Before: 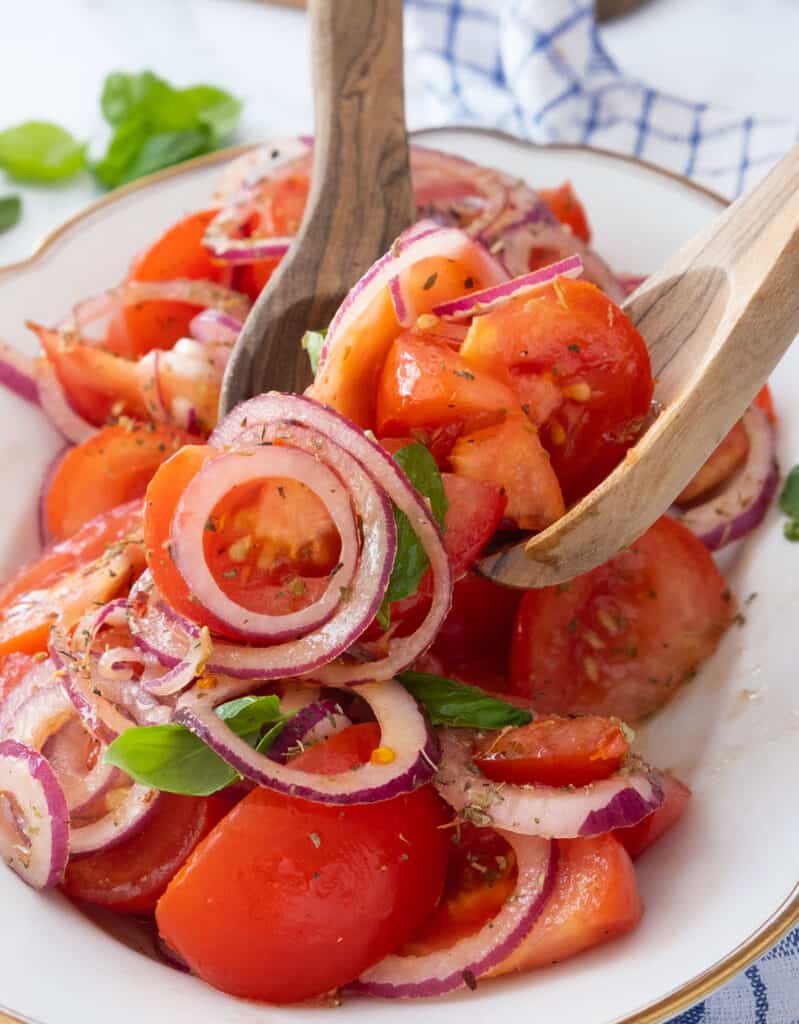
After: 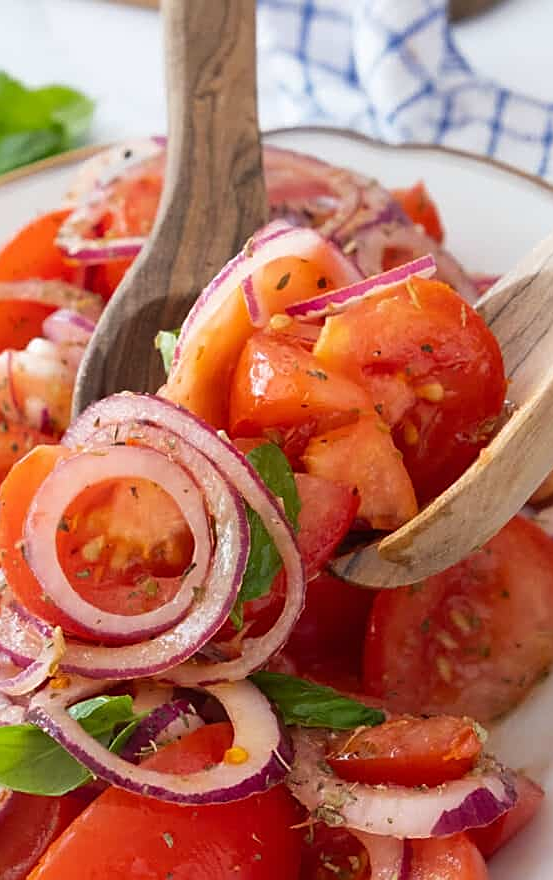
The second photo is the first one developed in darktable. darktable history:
sharpen: on, module defaults
crop: left 18.479%, right 12.2%, bottom 13.971%
